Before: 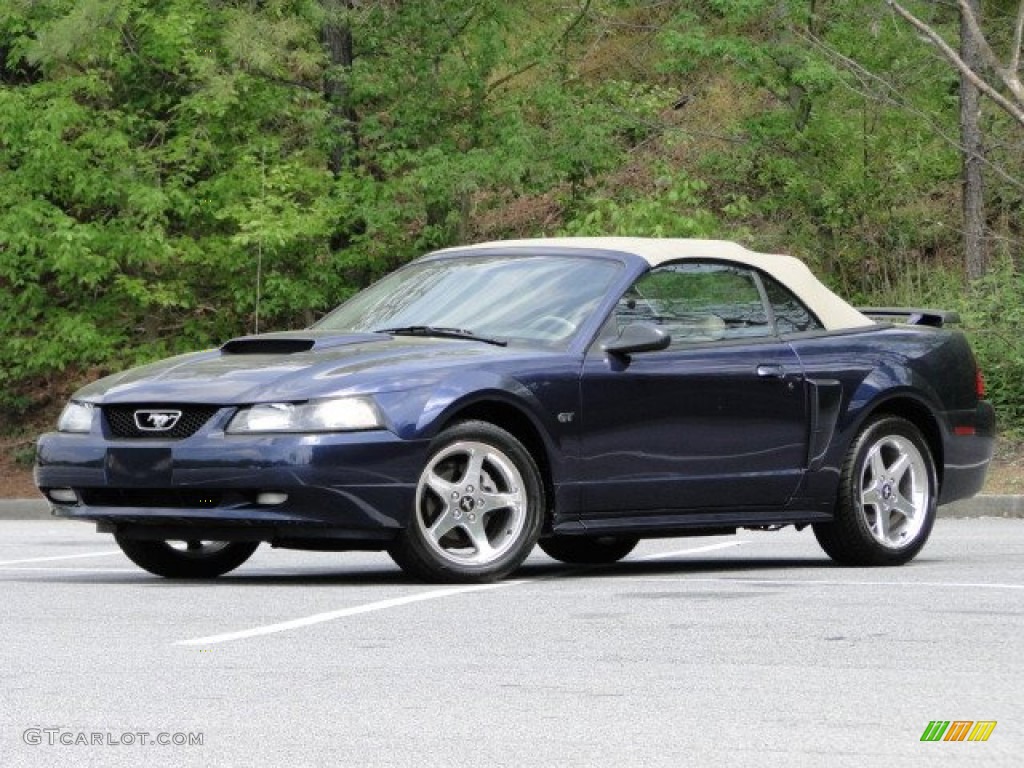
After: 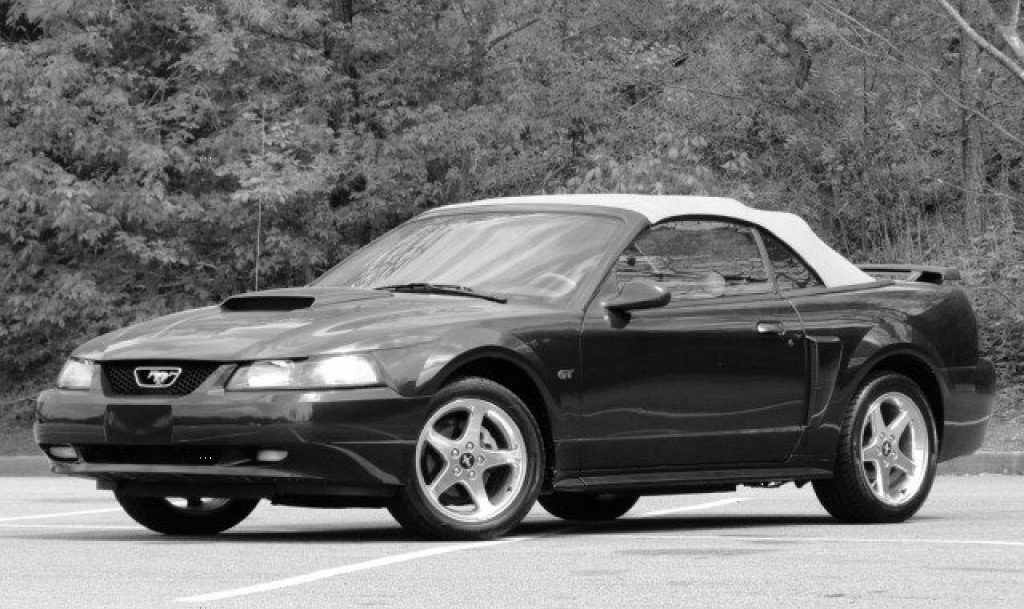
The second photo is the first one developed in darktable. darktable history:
crop and rotate: top 5.667%, bottom 14.937%
monochrome: on, module defaults
